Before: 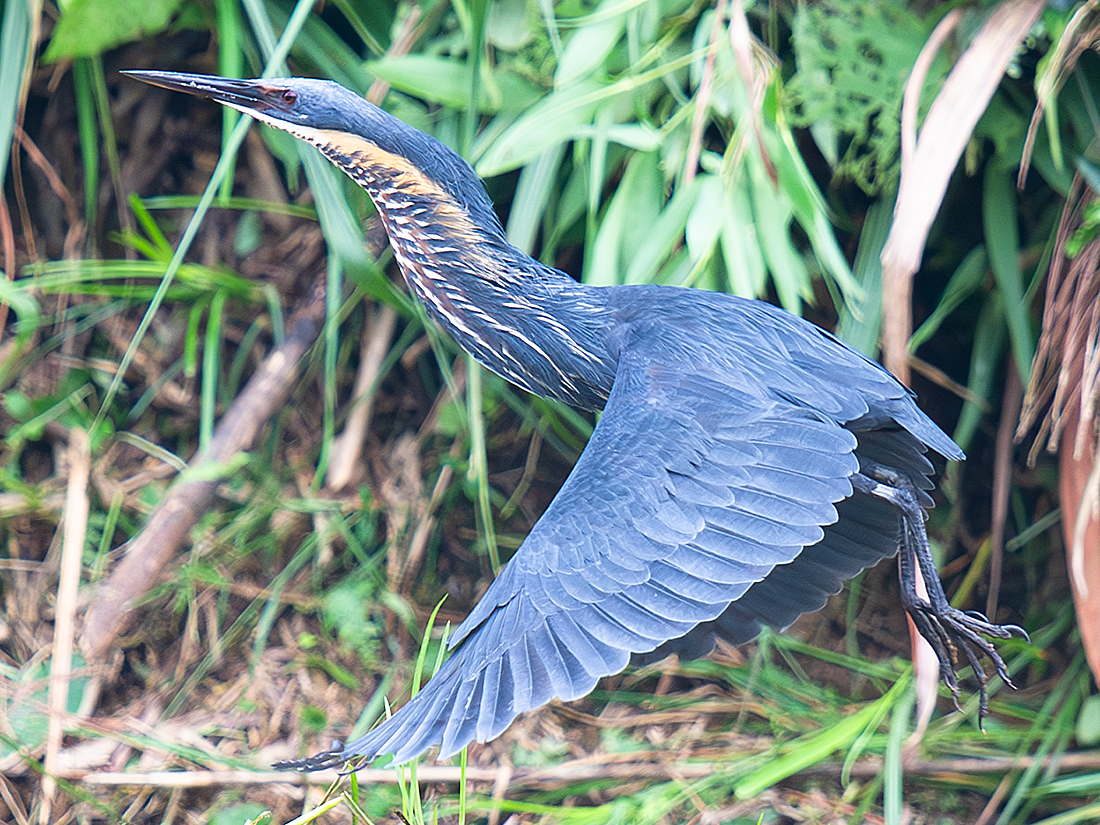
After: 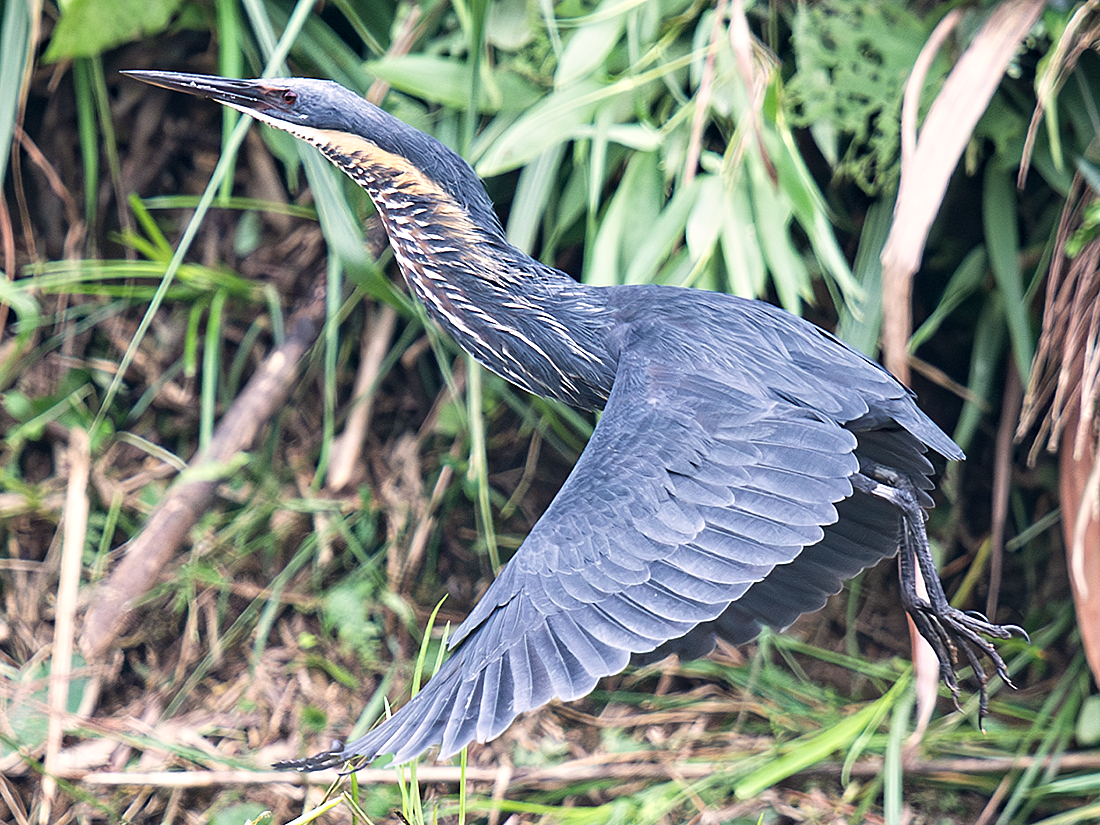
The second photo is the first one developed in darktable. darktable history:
contrast equalizer: octaves 7, y [[0.5, 0.5, 0.544, 0.569, 0.5, 0.5], [0.5 ×6], [0.5 ×6], [0 ×6], [0 ×6]]
color correction: highlights a* 5.6, highlights b* 5.21, saturation 0.665
color balance rgb: shadows lift › luminance -20.389%, perceptual saturation grading › global saturation 25.075%
